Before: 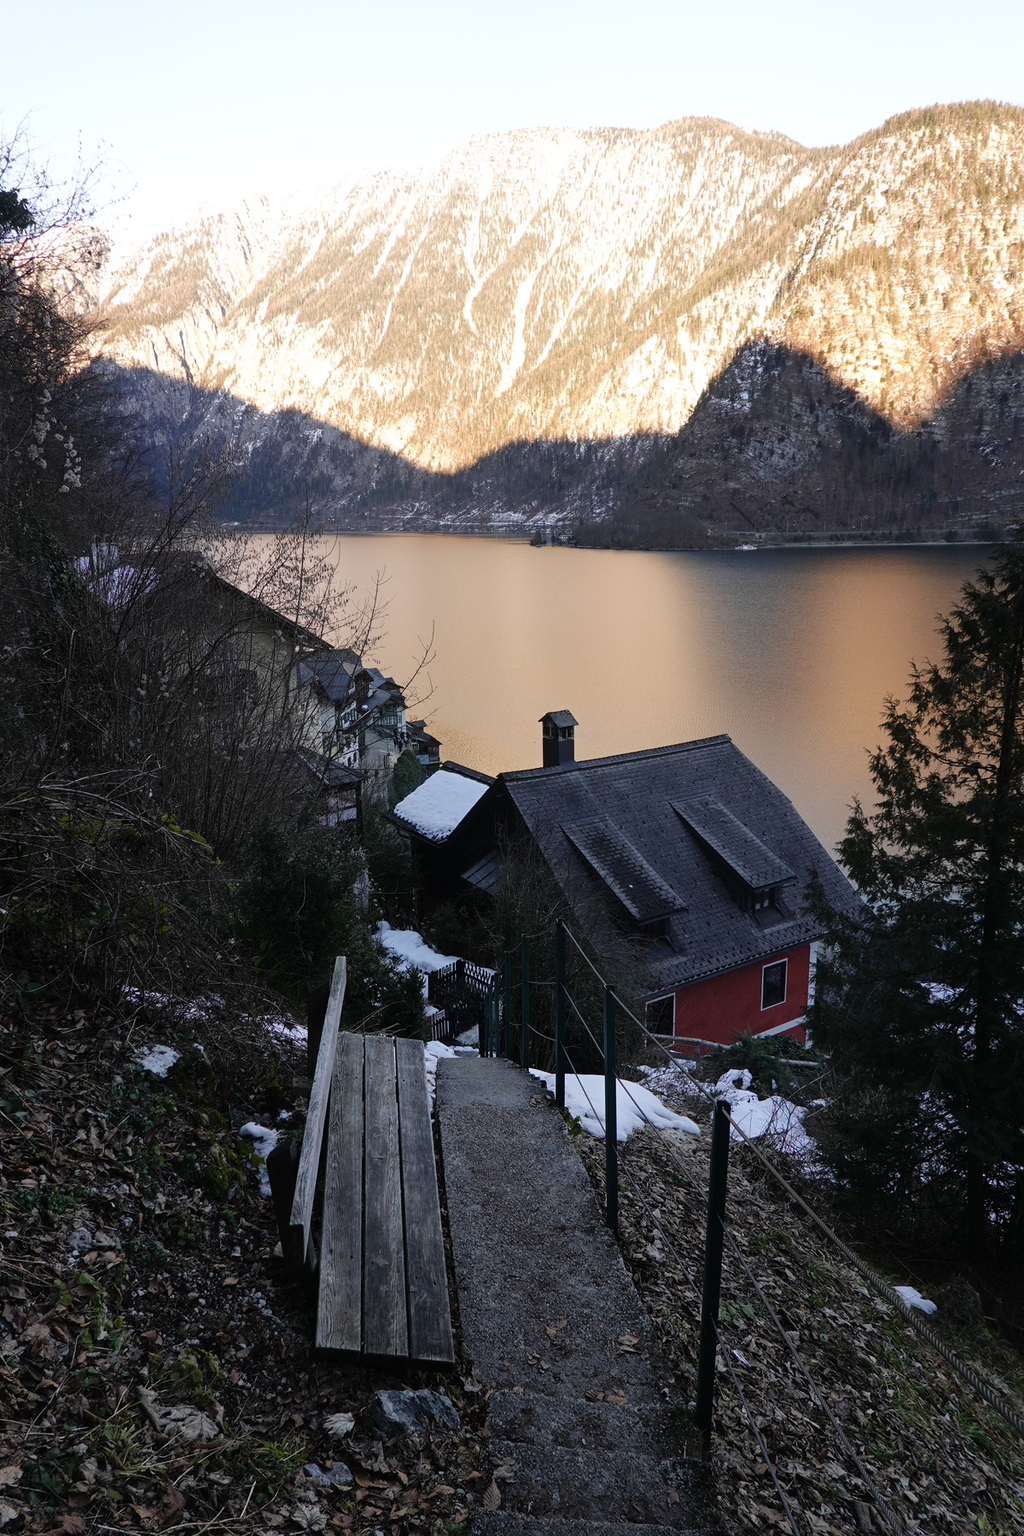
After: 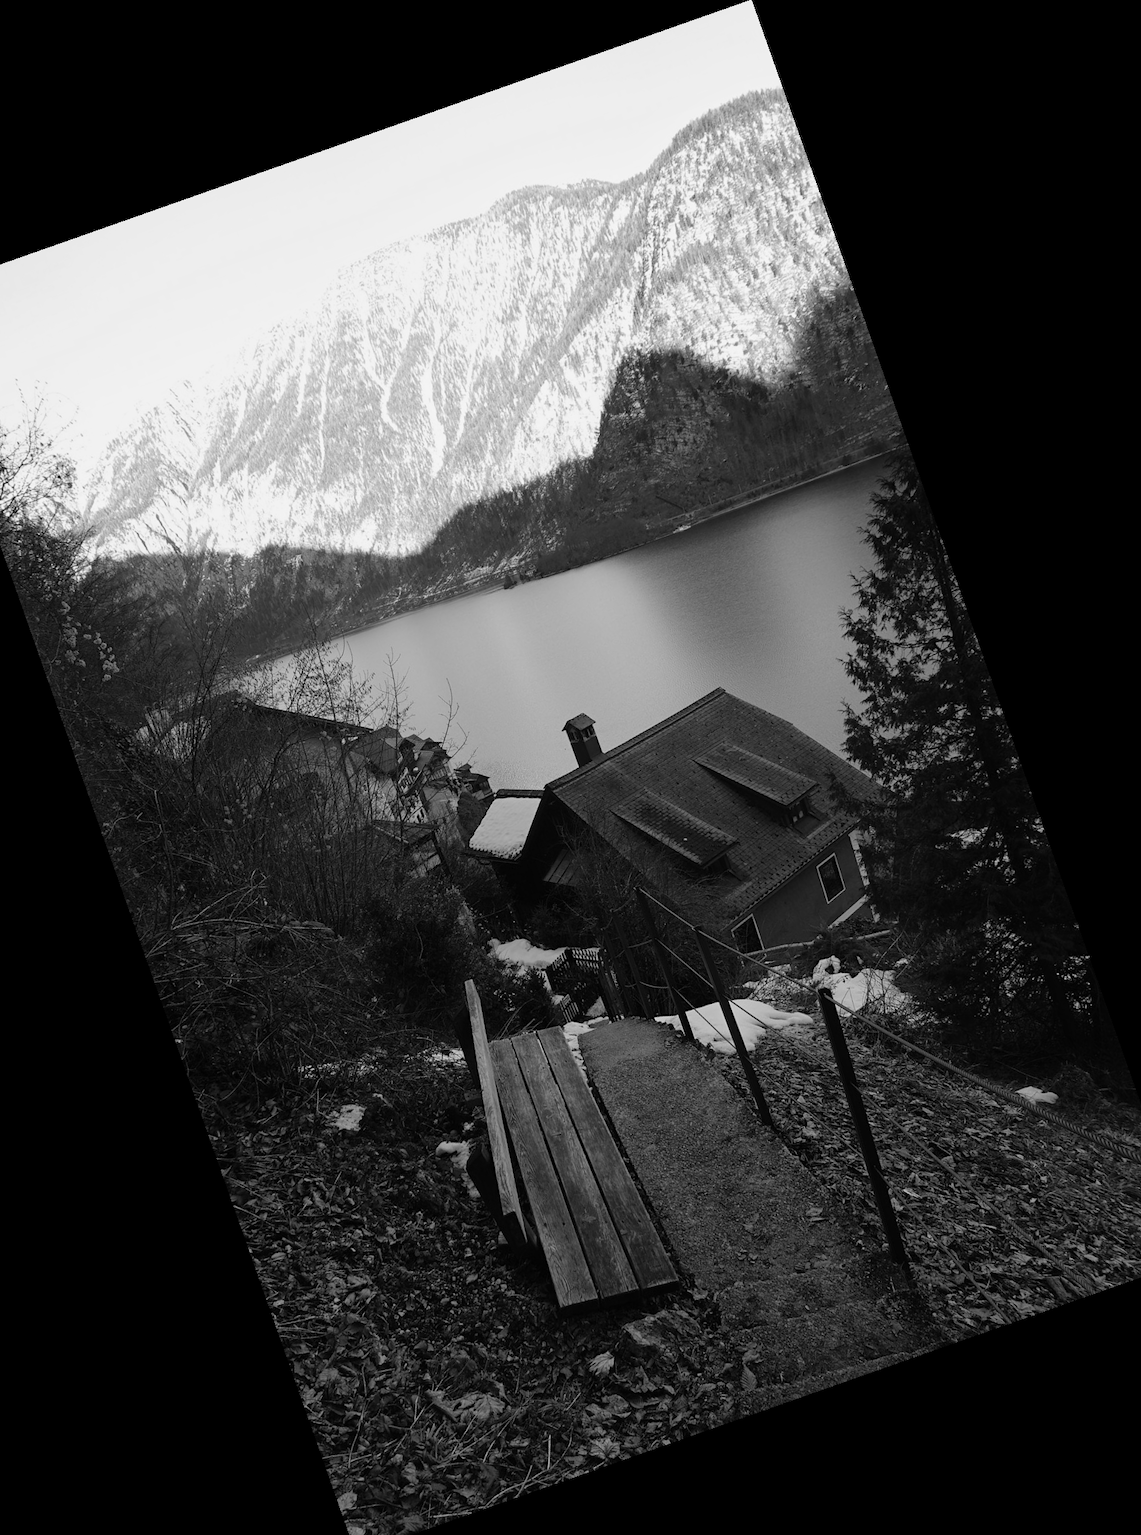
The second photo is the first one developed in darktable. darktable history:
monochrome: a 73.58, b 64.21
crop and rotate: angle 19.43°, left 6.812%, right 4.125%, bottom 1.087%
